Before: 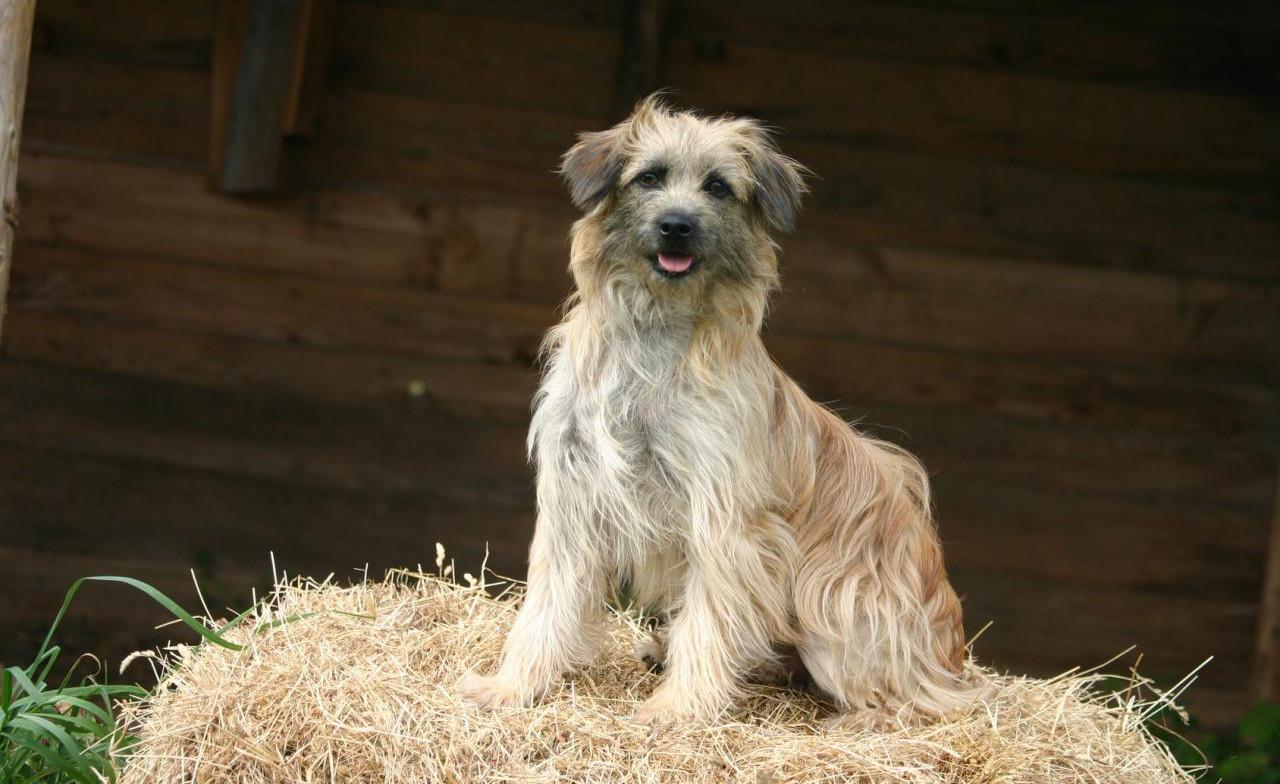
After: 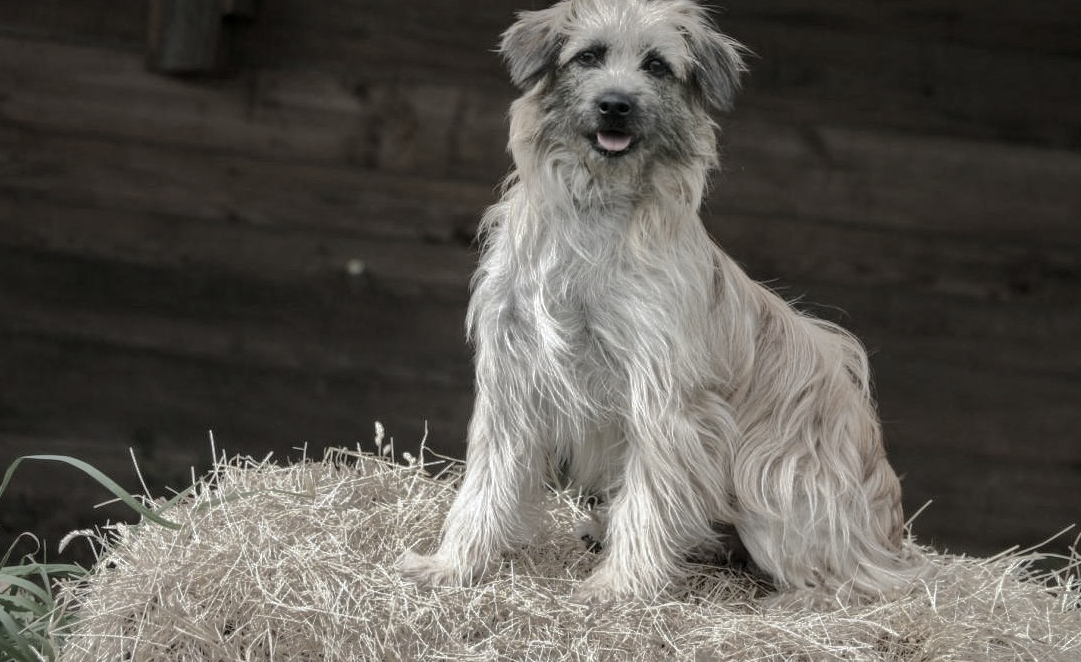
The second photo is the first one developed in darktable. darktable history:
local contrast: on, module defaults
white balance: red 0.98, blue 1.034
shadows and highlights: shadows -19.91, highlights -73.15
color correction: saturation 0.3
crop and rotate: left 4.842%, top 15.51%, right 10.668%
